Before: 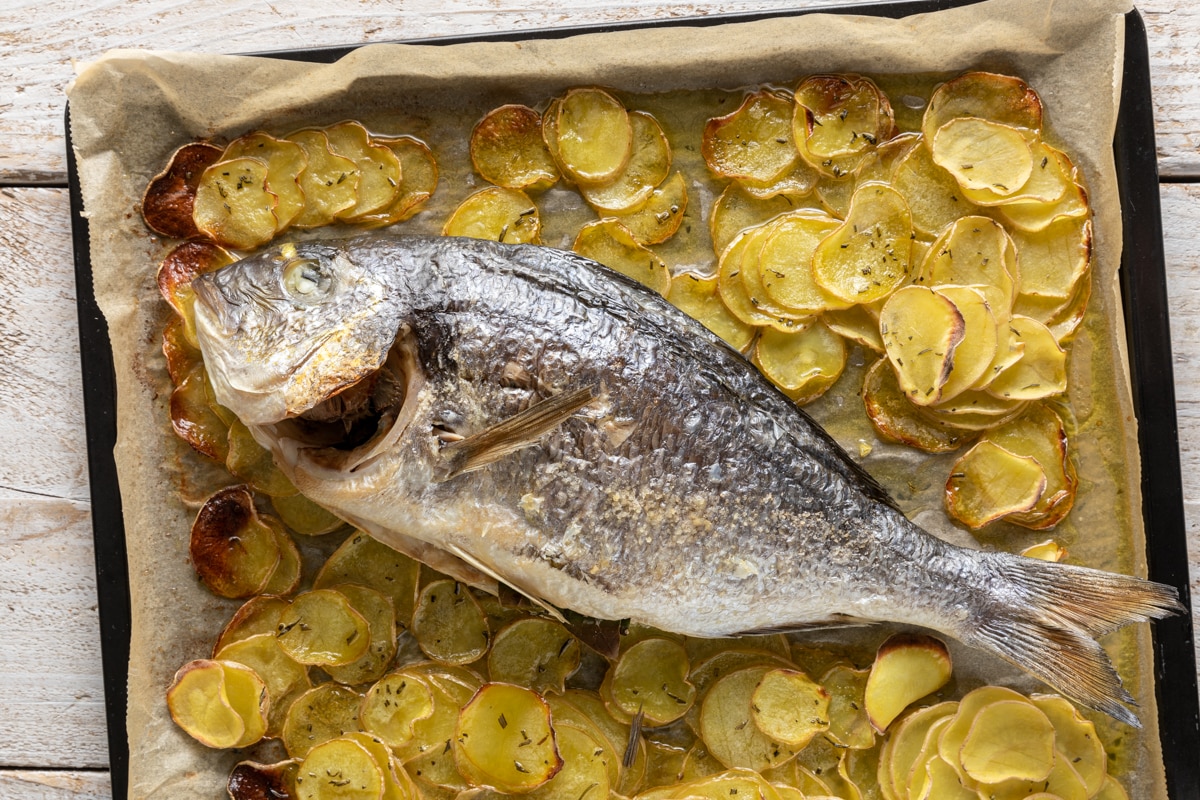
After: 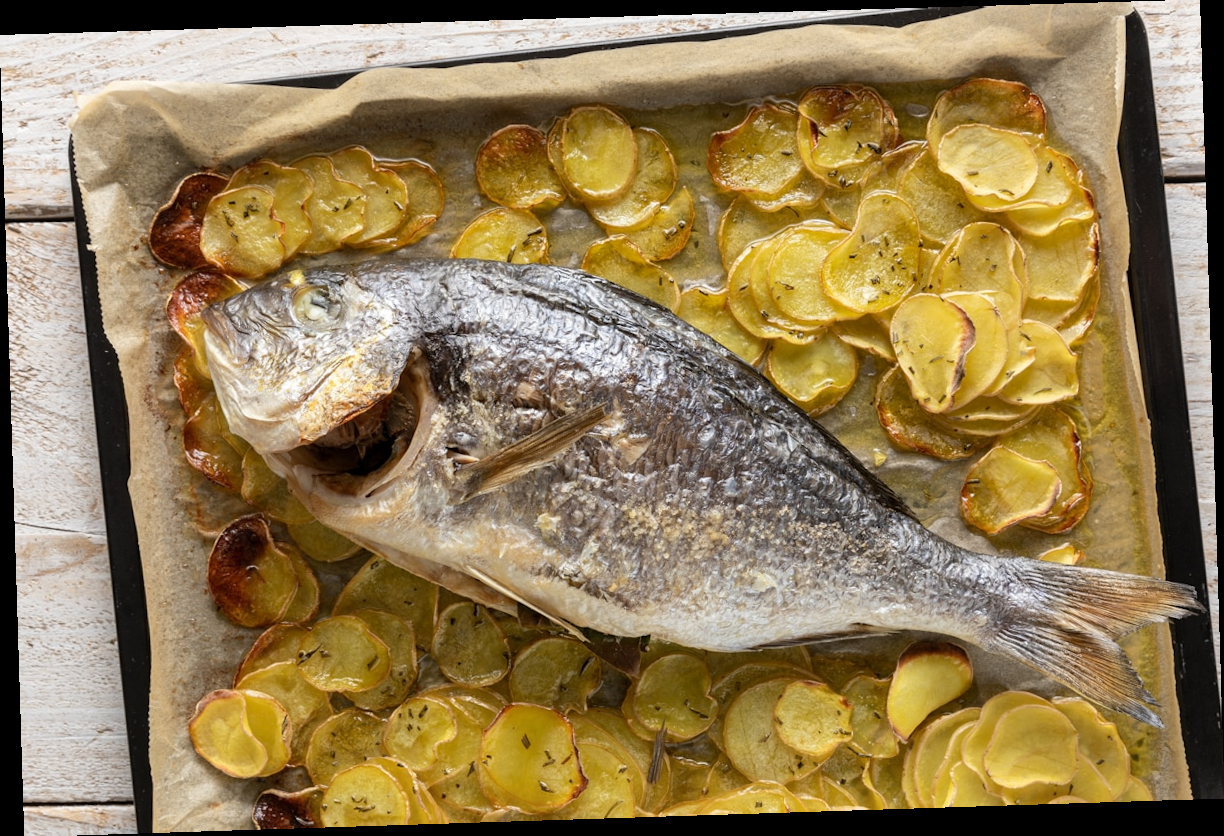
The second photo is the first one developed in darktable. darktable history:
rotate and perspective: rotation -1.77°, lens shift (horizontal) 0.004, automatic cropping off
shadows and highlights: shadows 32.83, highlights -47.7, soften with gaussian
